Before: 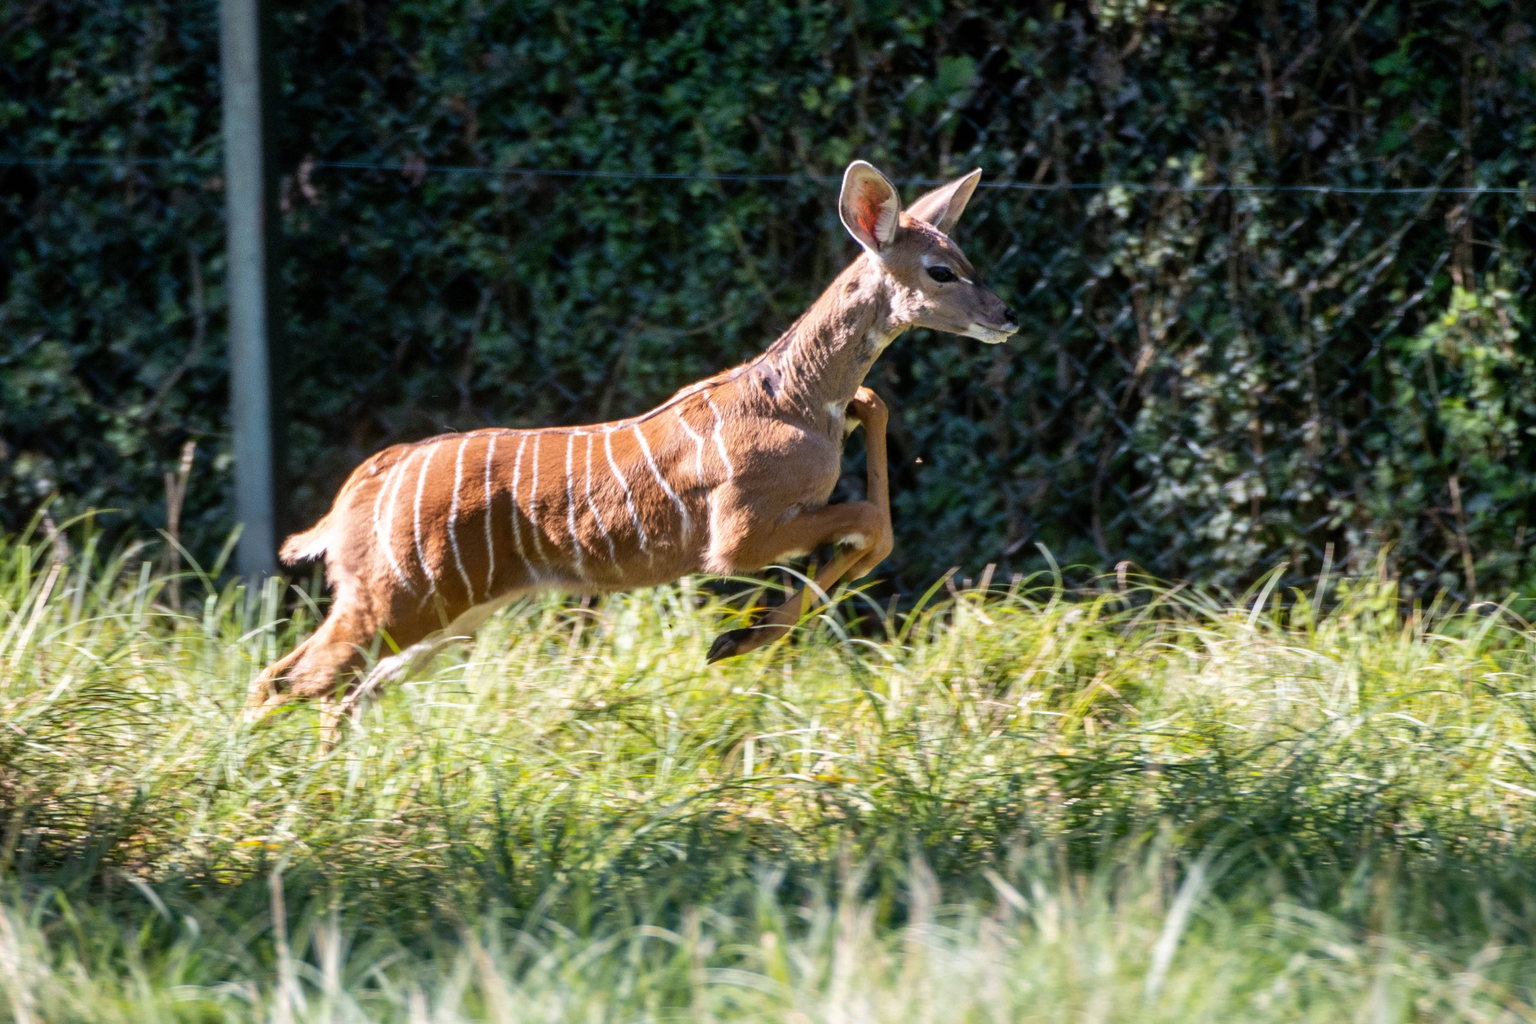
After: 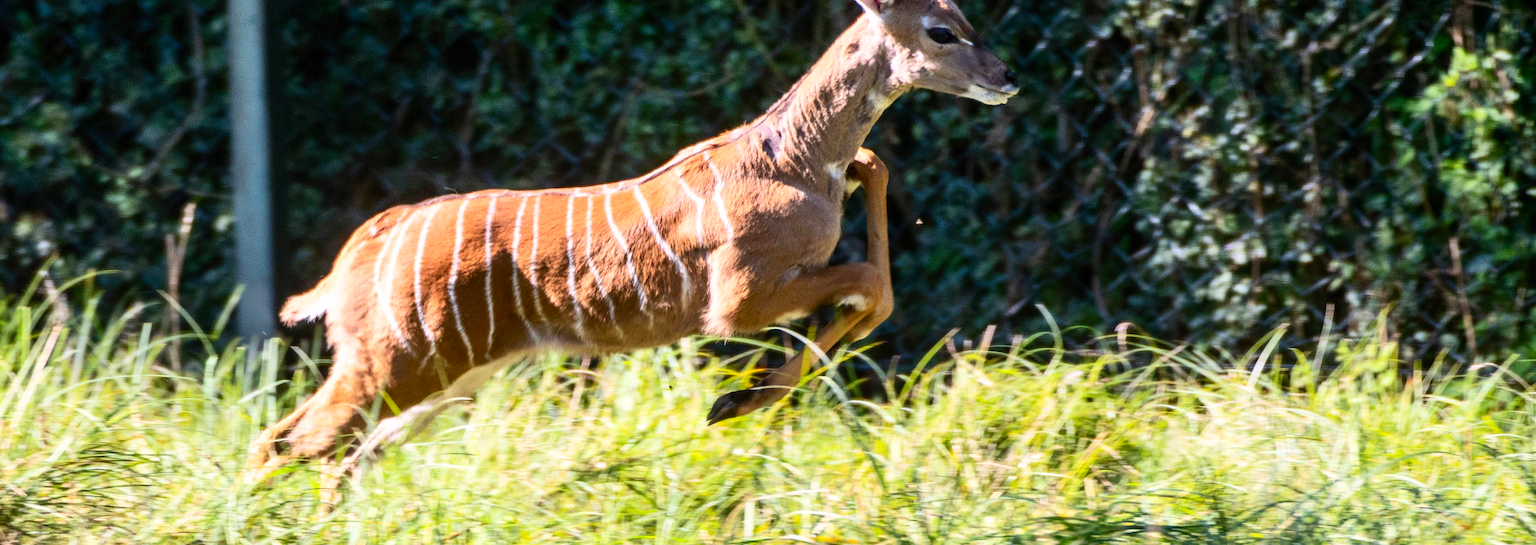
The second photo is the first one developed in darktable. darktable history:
contrast brightness saturation: contrast 0.234, brightness 0.11, saturation 0.289
crop and rotate: top 23.342%, bottom 23.369%
